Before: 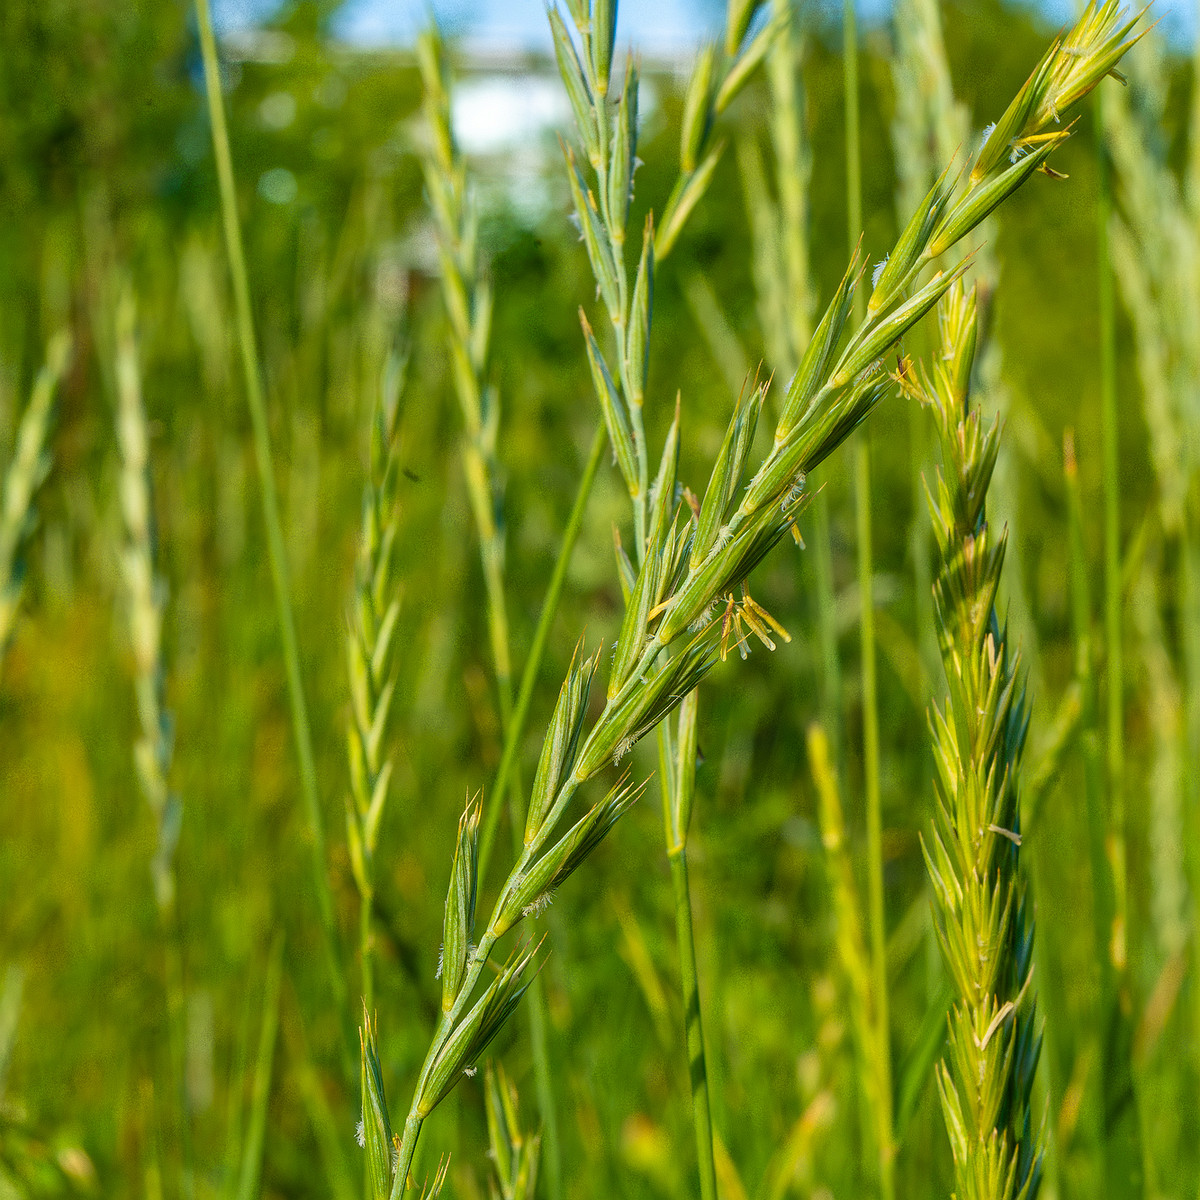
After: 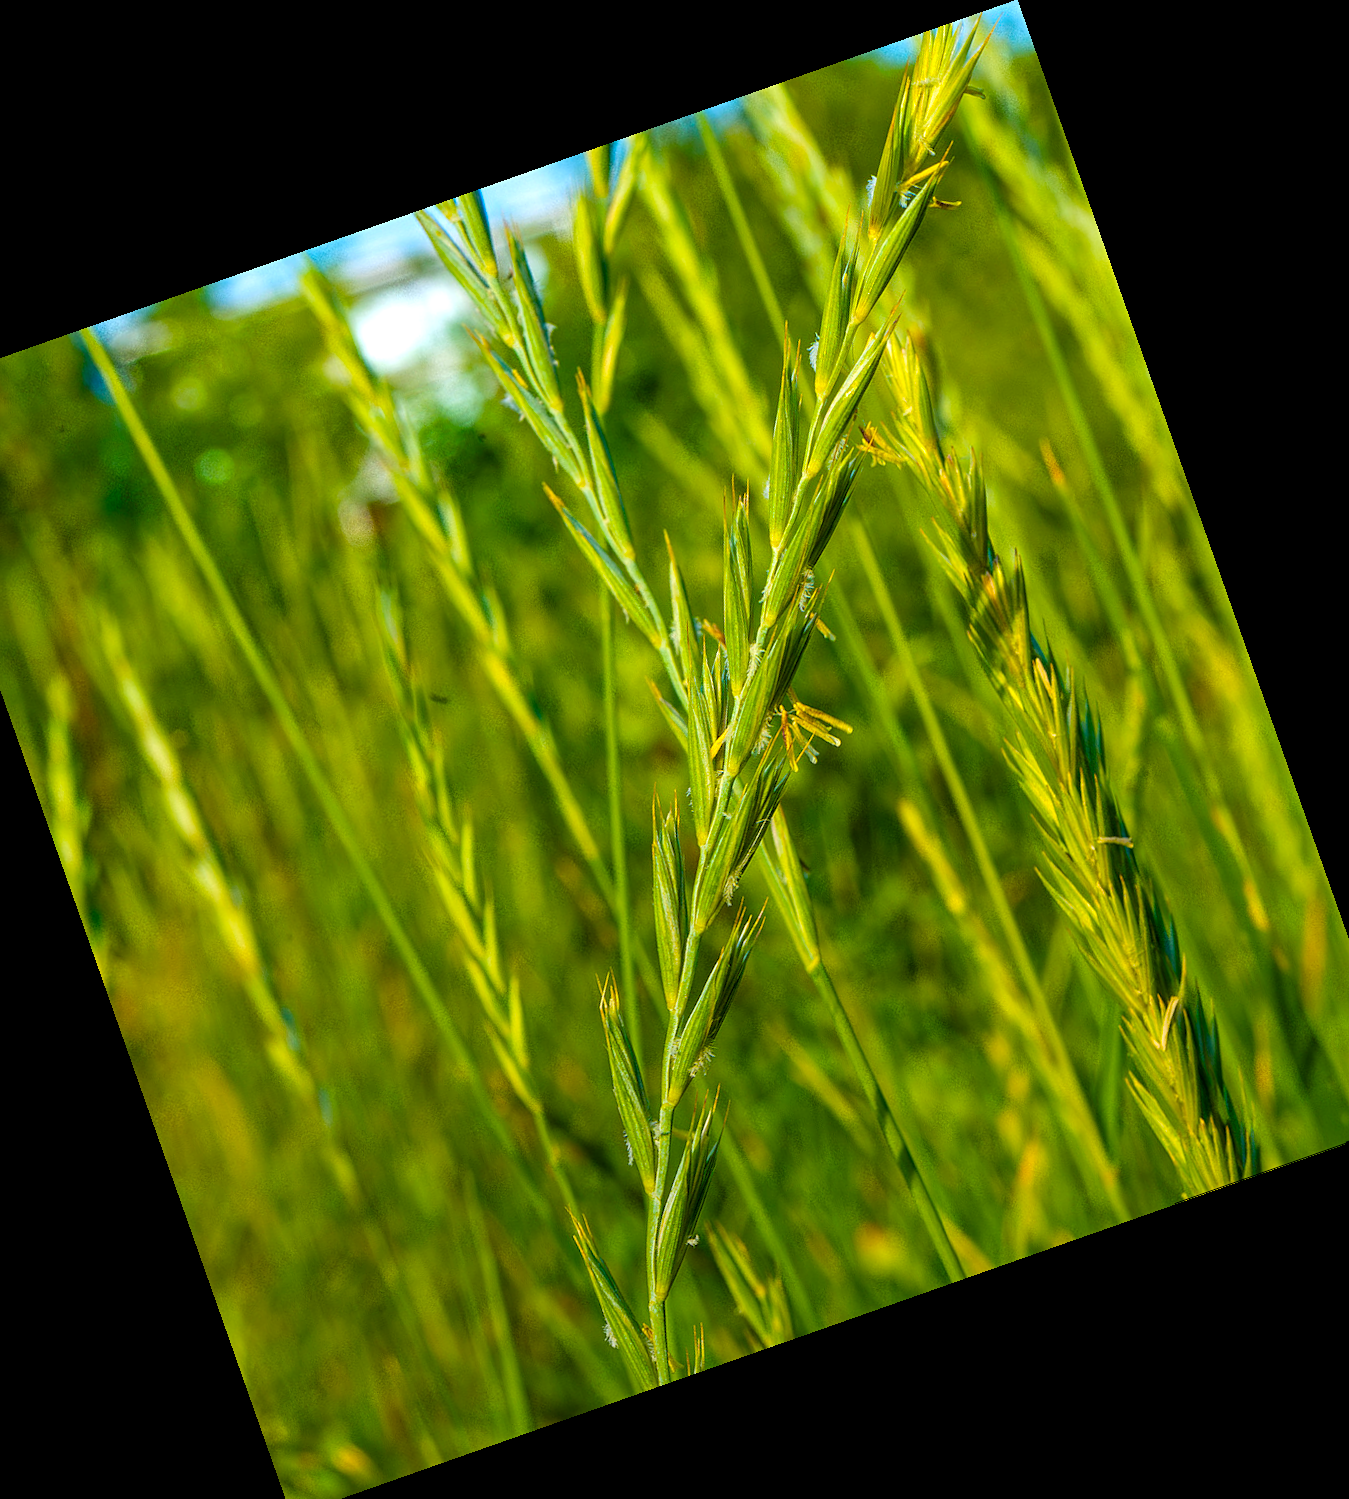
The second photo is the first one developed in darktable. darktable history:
crop and rotate: angle 19.43°, left 6.812%, right 4.125%, bottom 1.087%
local contrast: highlights 100%, shadows 100%, detail 120%, midtone range 0.2
exposure: exposure 0.197 EV, compensate highlight preservation false
graduated density: rotation -180°, offset 24.95
sharpen: amount 0.2
color balance rgb: linear chroma grading › global chroma 15%, perceptual saturation grading › global saturation 30%
rotate and perspective: rotation 0.174°, lens shift (vertical) 0.013, lens shift (horizontal) 0.019, shear 0.001, automatic cropping original format, crop left 0.007, crop right 0.991, crop top 0.016, crop bottom 0.997
